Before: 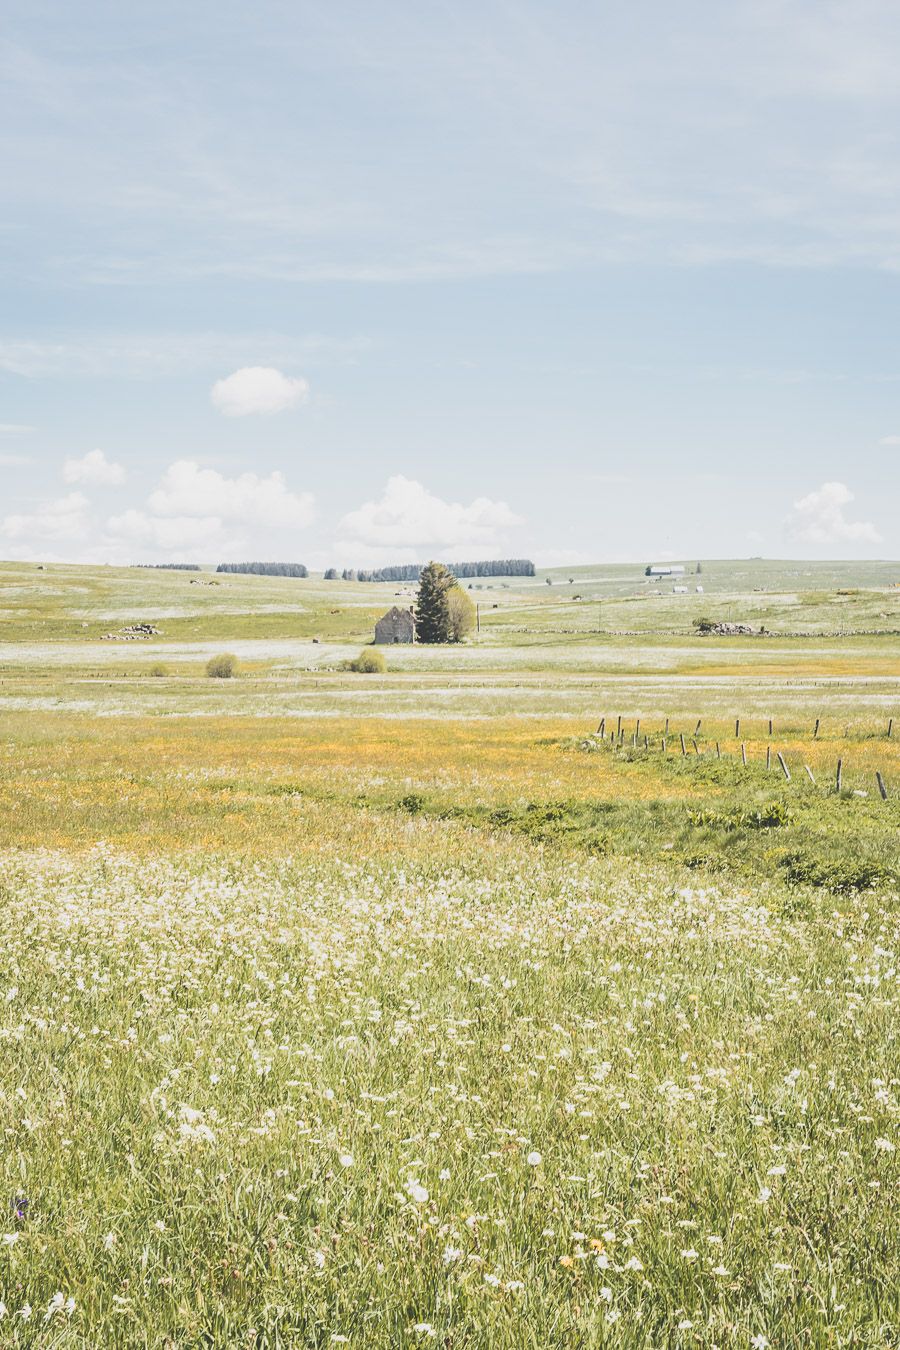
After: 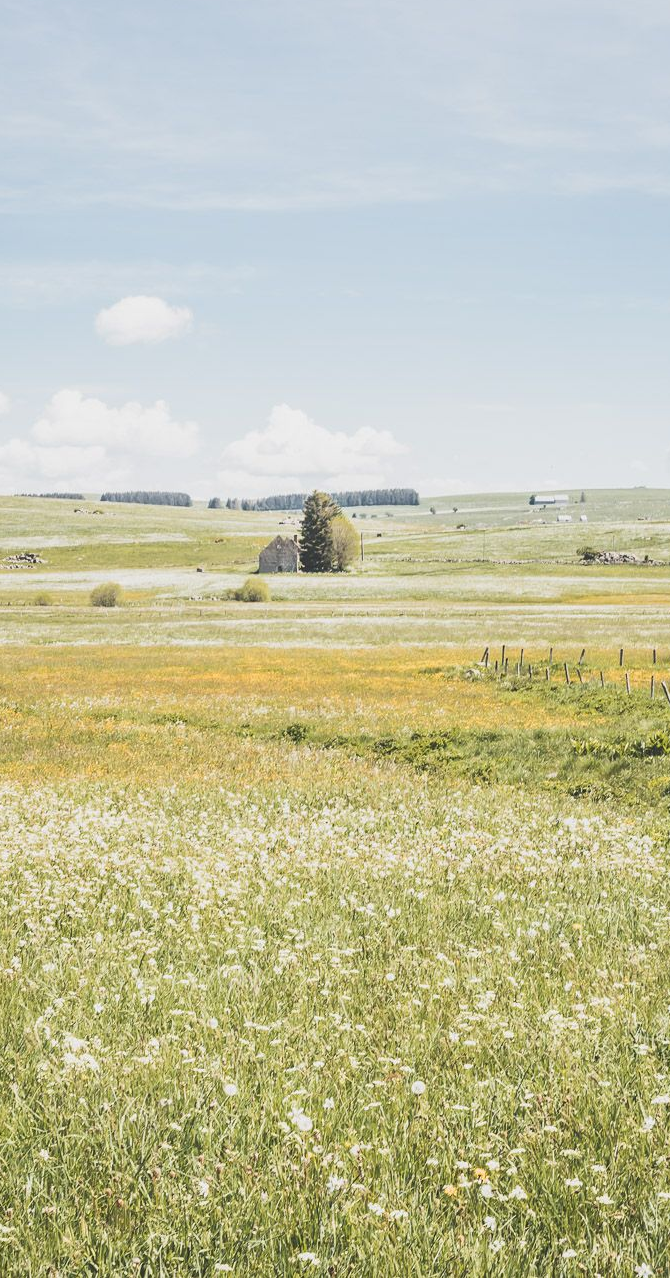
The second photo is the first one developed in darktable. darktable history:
crop and rotate: left 12.922%, top 5.312%, right 12.572%
